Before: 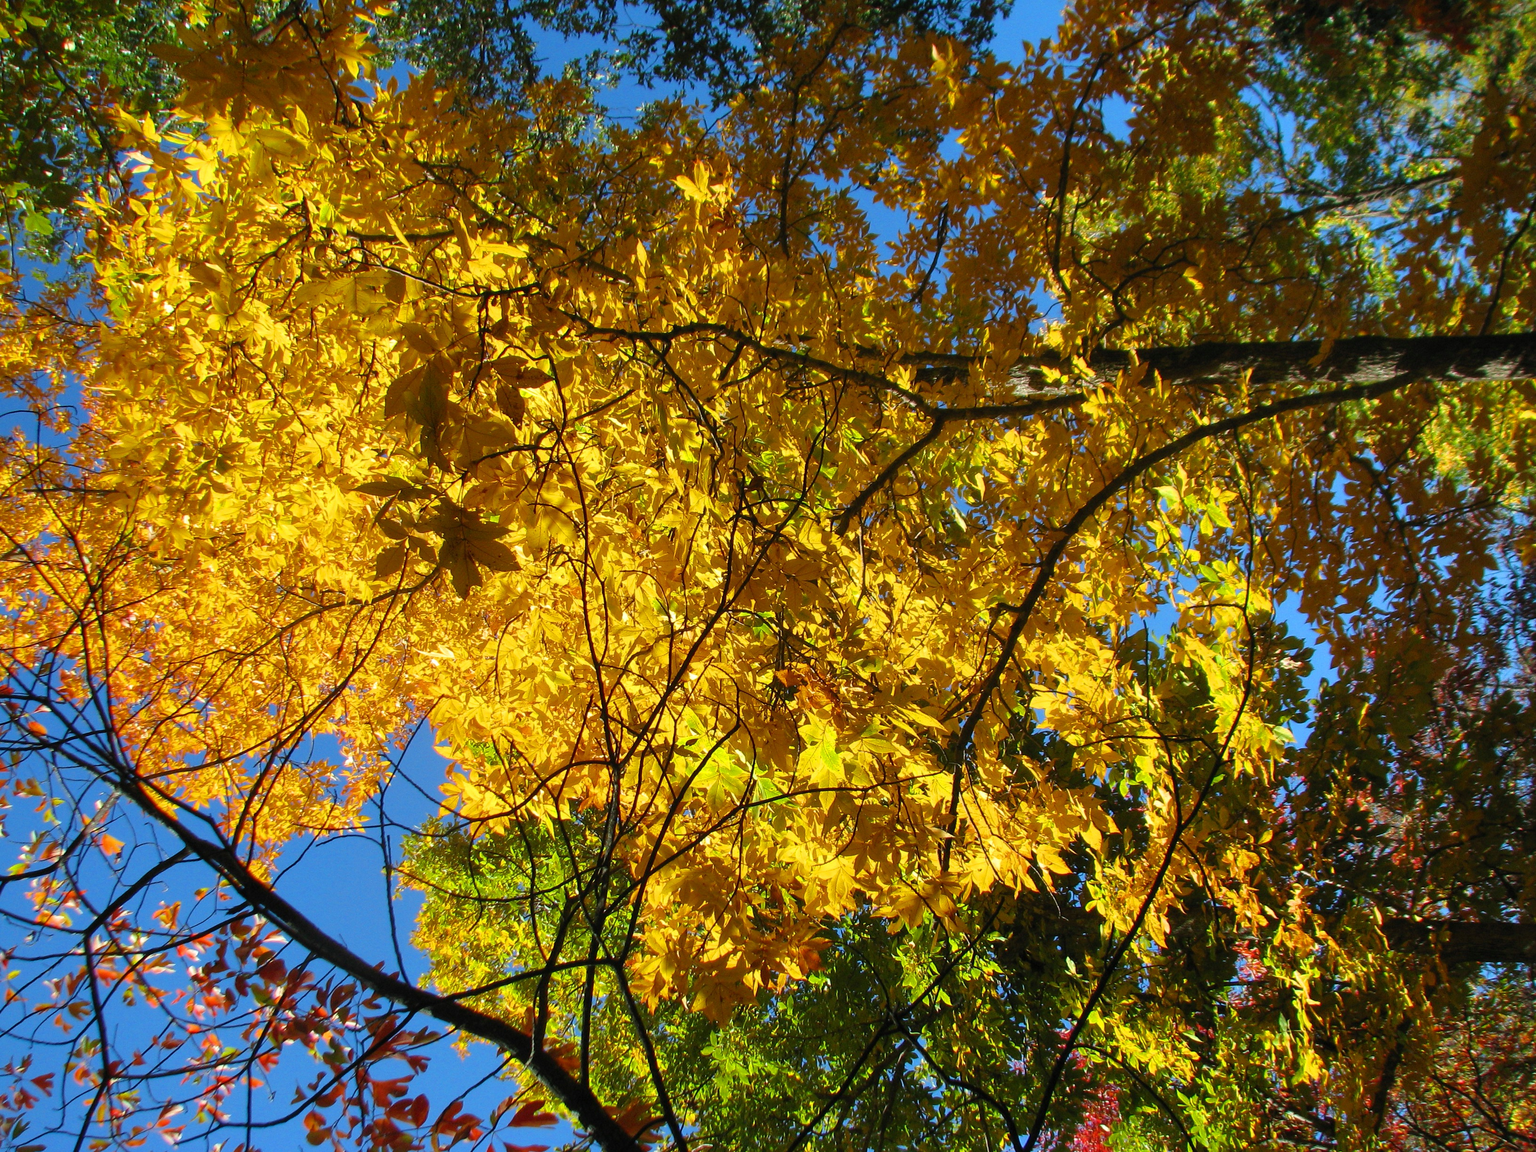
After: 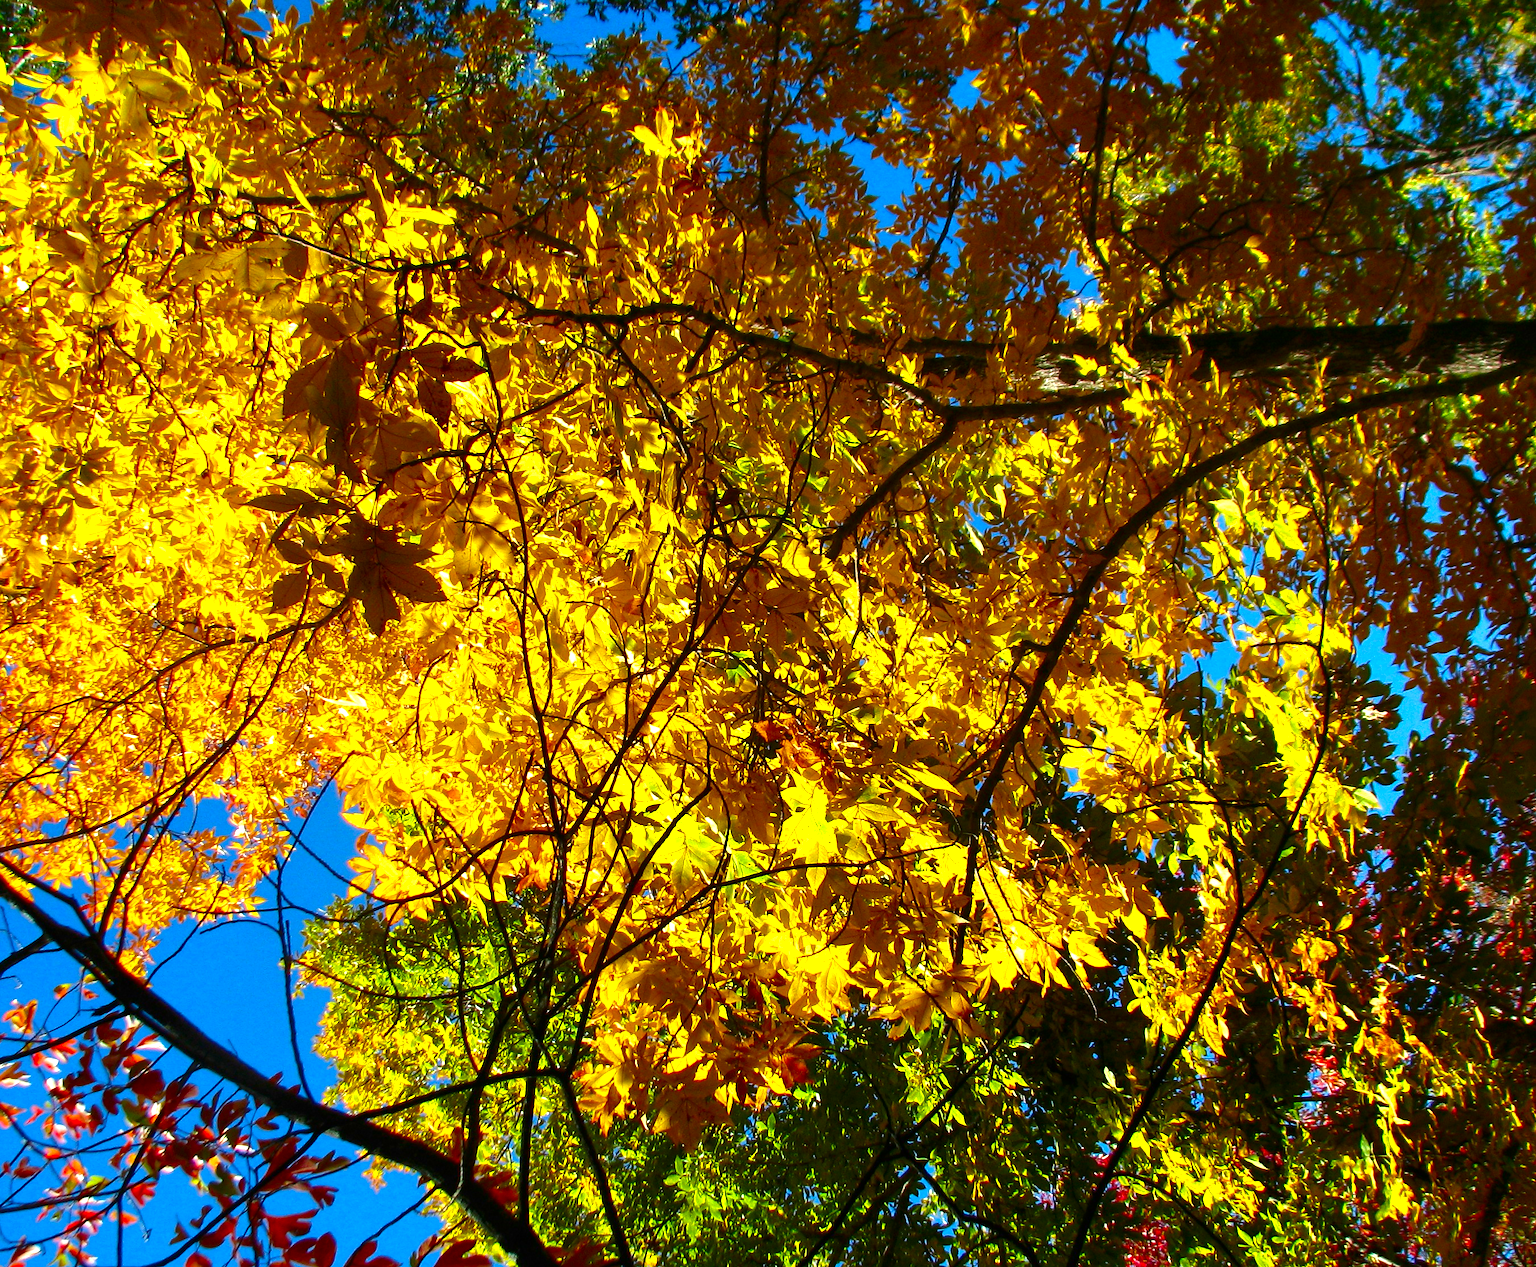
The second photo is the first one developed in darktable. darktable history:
crop: left 9.801%, top 6.239%, right 7.188%, bottom 2.45%
exposure: black level correction 0, exposure 0.7 EV, compensate exposure bias true, compensate highlight preservation false
contrast equalizer: octaves 7, y [[0.5 ×6], [0.5 ×6], [0.5 ×6], [0, 0.033, 0.067, 0.1, 0.133, 0.167], [0, 0.05, 0.1, 0.15, 0.2, 0.25]], mix -0.369
contrast brightness saturation: brightness -0.254, saturation 0.198
